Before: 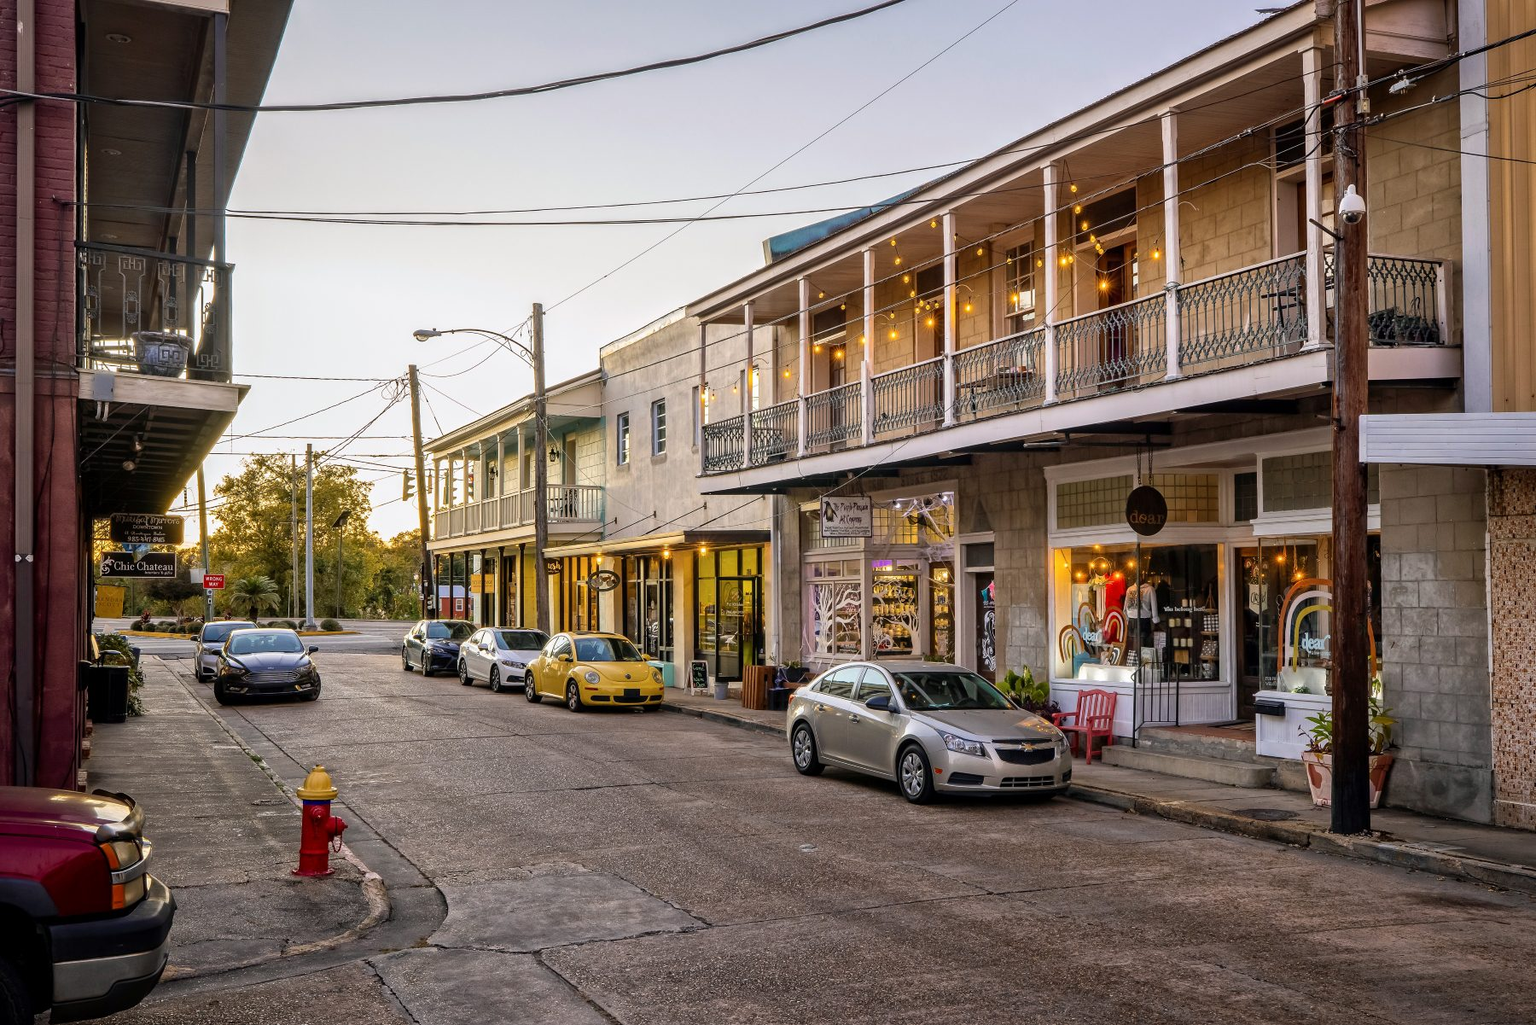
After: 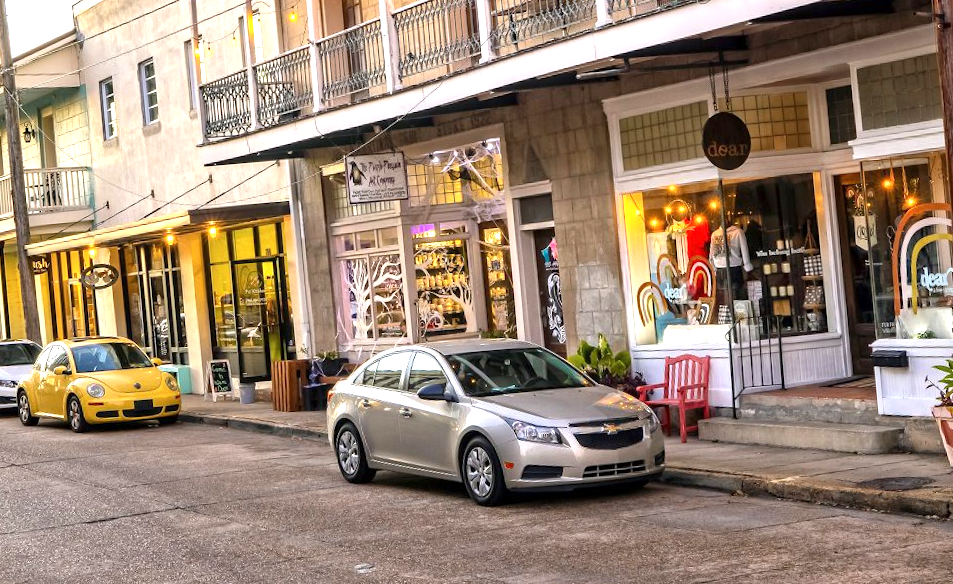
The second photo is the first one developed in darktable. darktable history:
exposure: exposure 0.943 EV, compensate highlight preservation false
rotate and perspective: rotation -4.86°, automatic cropping off
crop: left 35.03%, top 36.625%, right 14.663%, bottom 20.057%
